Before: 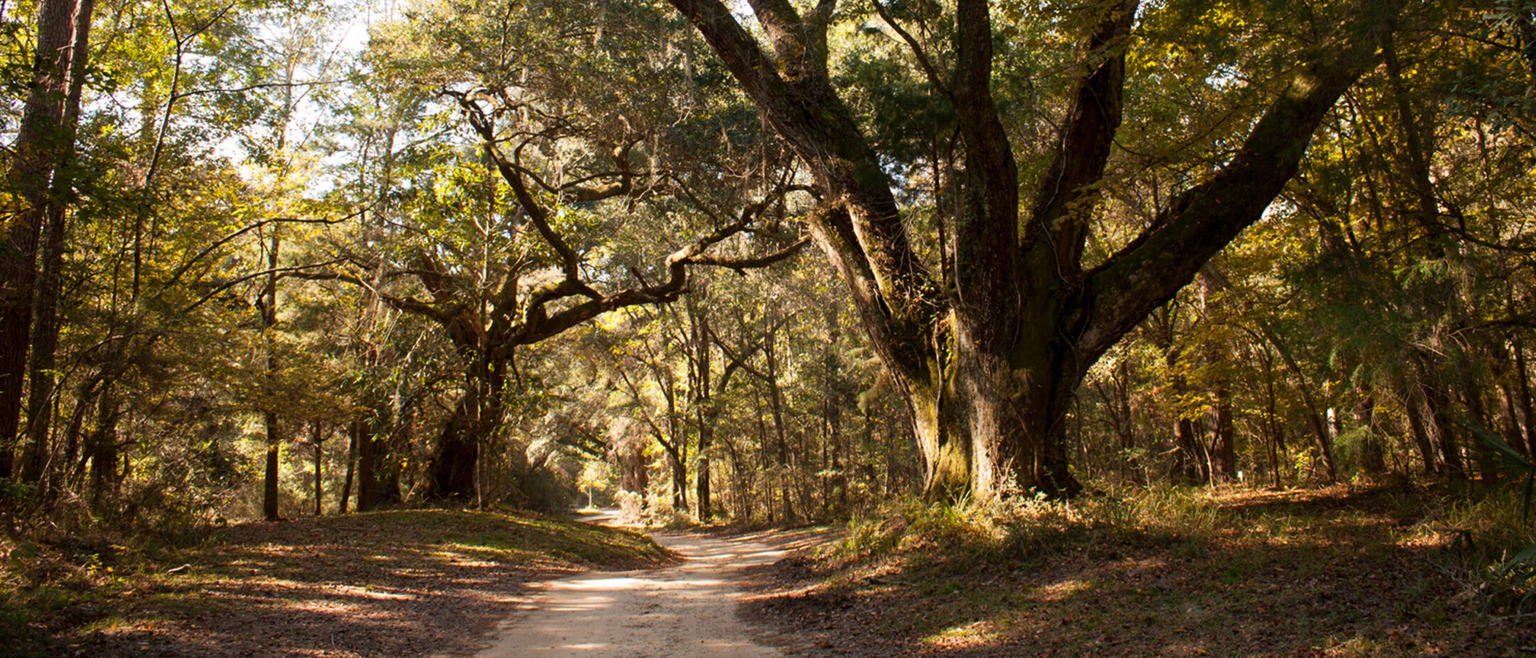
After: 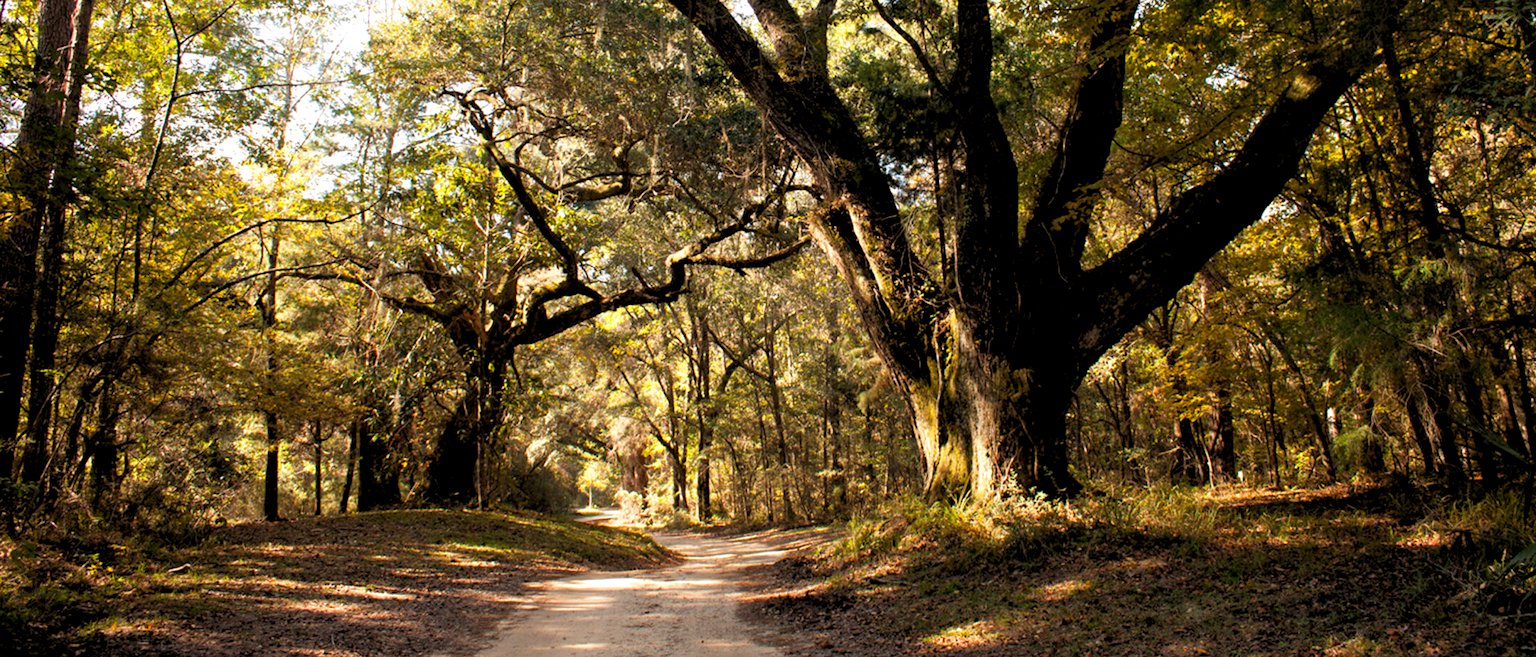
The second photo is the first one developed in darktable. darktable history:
color correction: saturation 1.11
rgb levels: levels [[0.01, 0.419, 0.839], [0, 0.5, 1], [0, 0.5, 1]]
